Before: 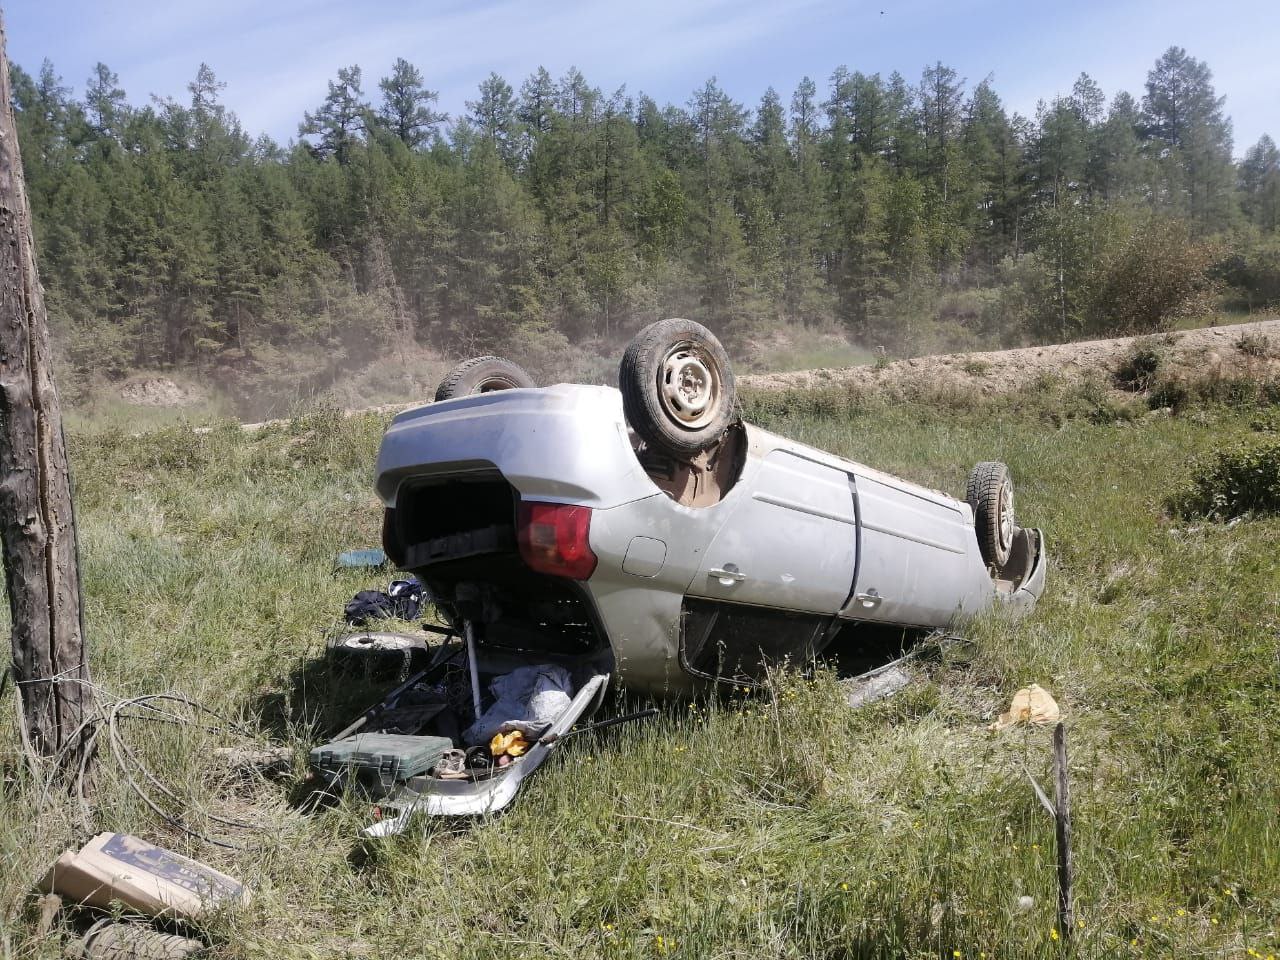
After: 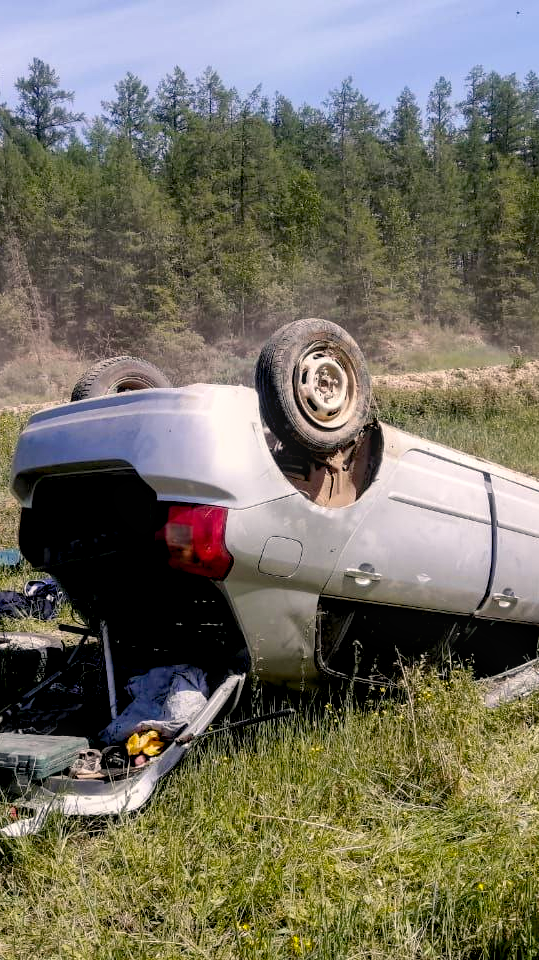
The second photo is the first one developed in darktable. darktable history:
crop: left 28.496%, right 29.324%
local contrast: on, module defaults
color balance rgb: highlights gain › chroma 1.705%, highlights gain › hue 54.91°, global offset › luminance -1.419%, perceptual saturation grading › global saturation 25.481%, global vibrance 20%
